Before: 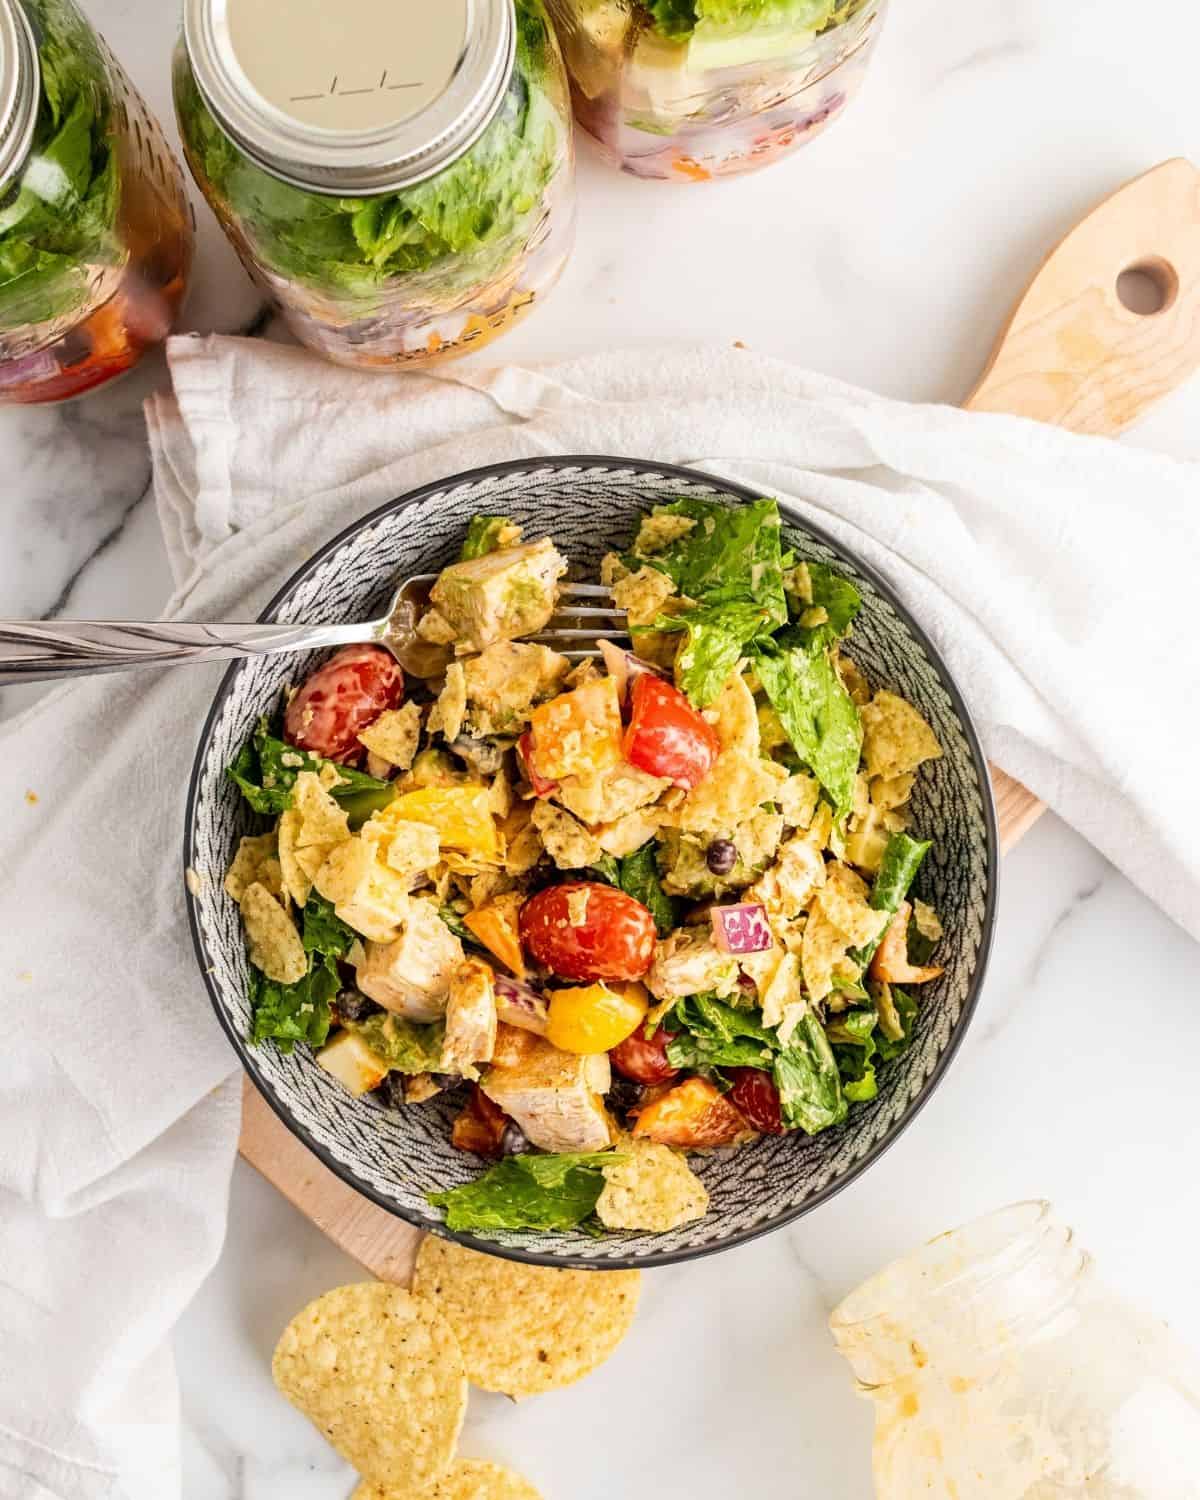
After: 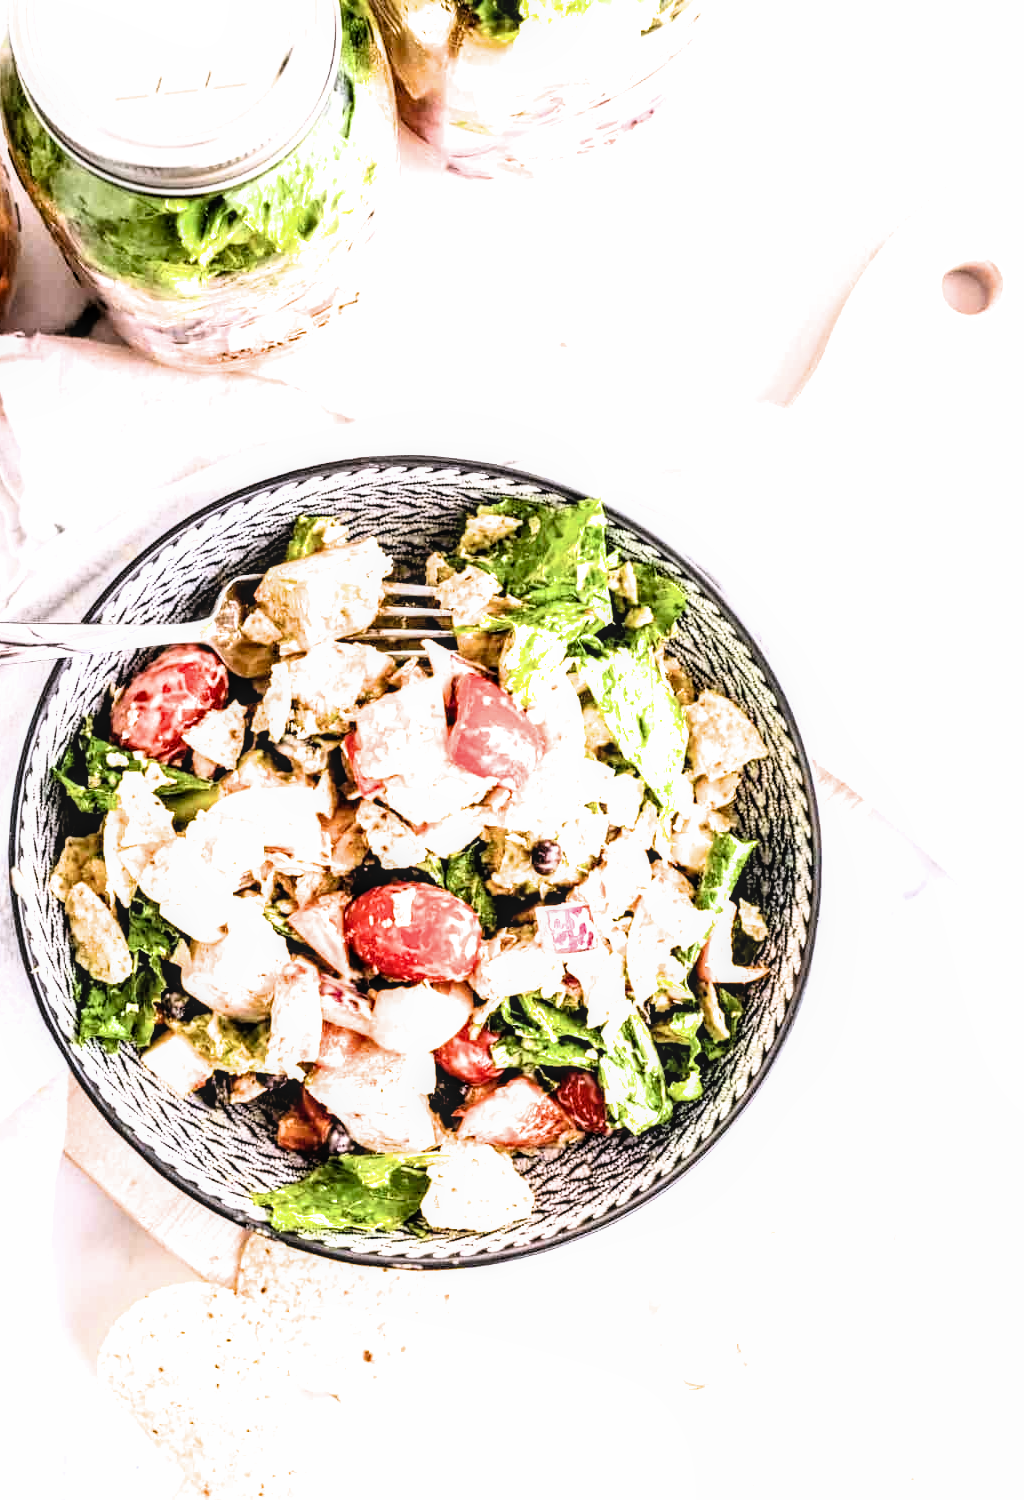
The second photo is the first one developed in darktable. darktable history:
exposure: black level correction 0.001, exposure 1 EV, compensate highlight preservation false
local contrast: on, module defaults
white balance: red 1.004, blue 1.096
filmic rgb: black relative exposure -3.75 EV, white relative exposure 2.4 EV, dynamic range scaling -50%, hardness 3.42, latitude 30%, contrast 1.8
crop and rotate: left 14.584%
